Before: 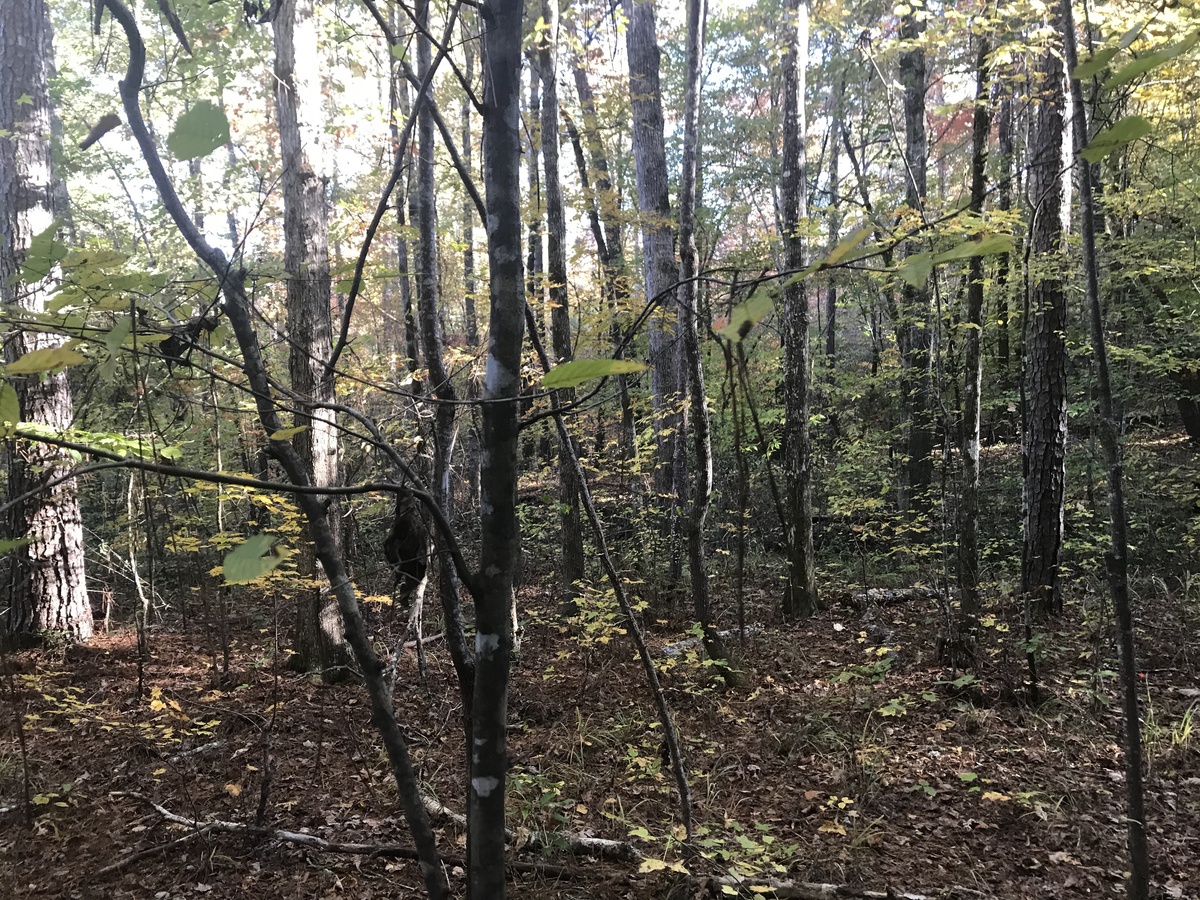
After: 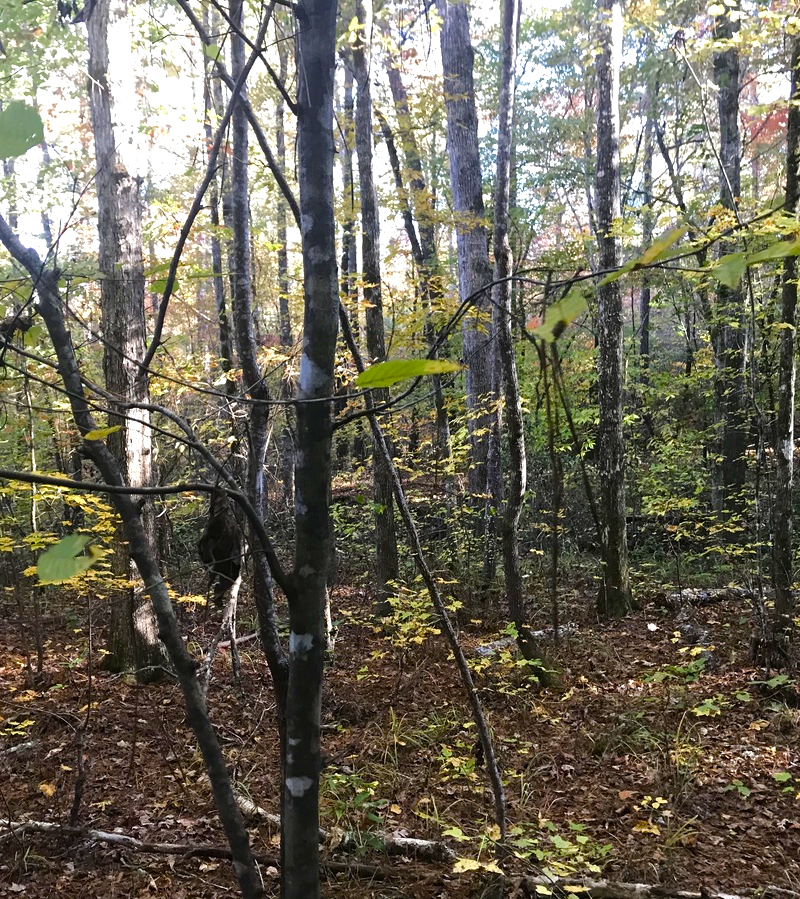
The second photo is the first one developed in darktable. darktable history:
crop and rotate: left 15.535%, right 17.72%
color balance rgb: perceptual saturation grading › global saturation 53.74%, perceptual saturation grading › highlights -50.01%, perceptual saturation grading › mid-tones 40.173%, perceptual saturation grading › shadows 30.048%, perceptual brilliance grading › global brilliance 9.655%, global vibrance 9.22%
